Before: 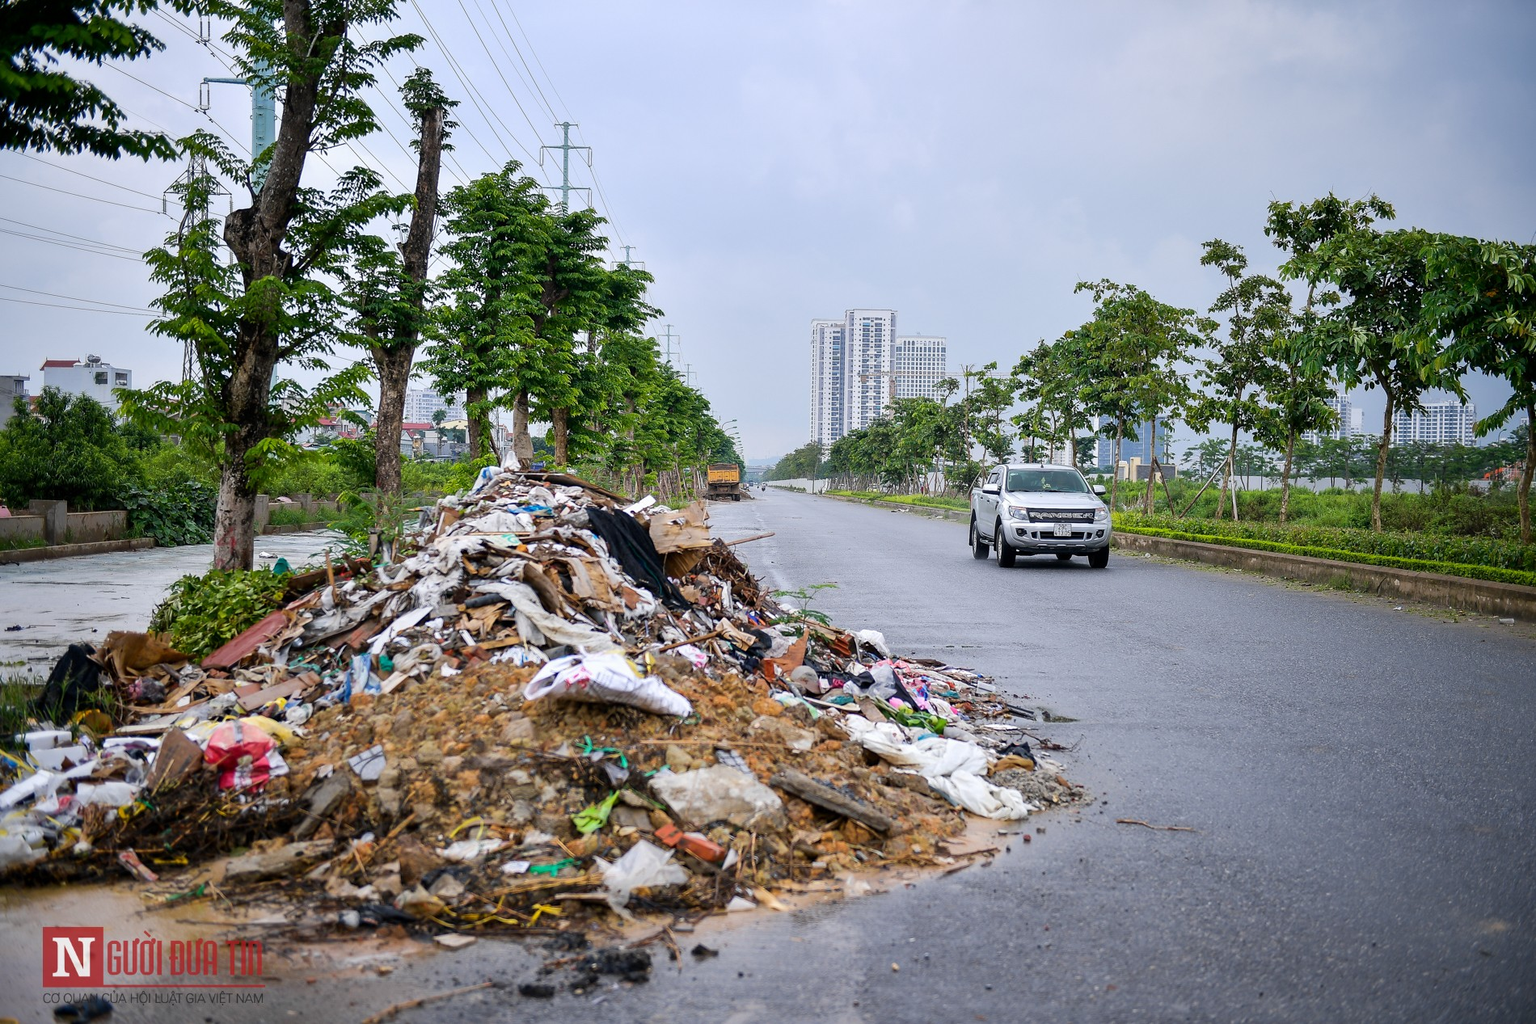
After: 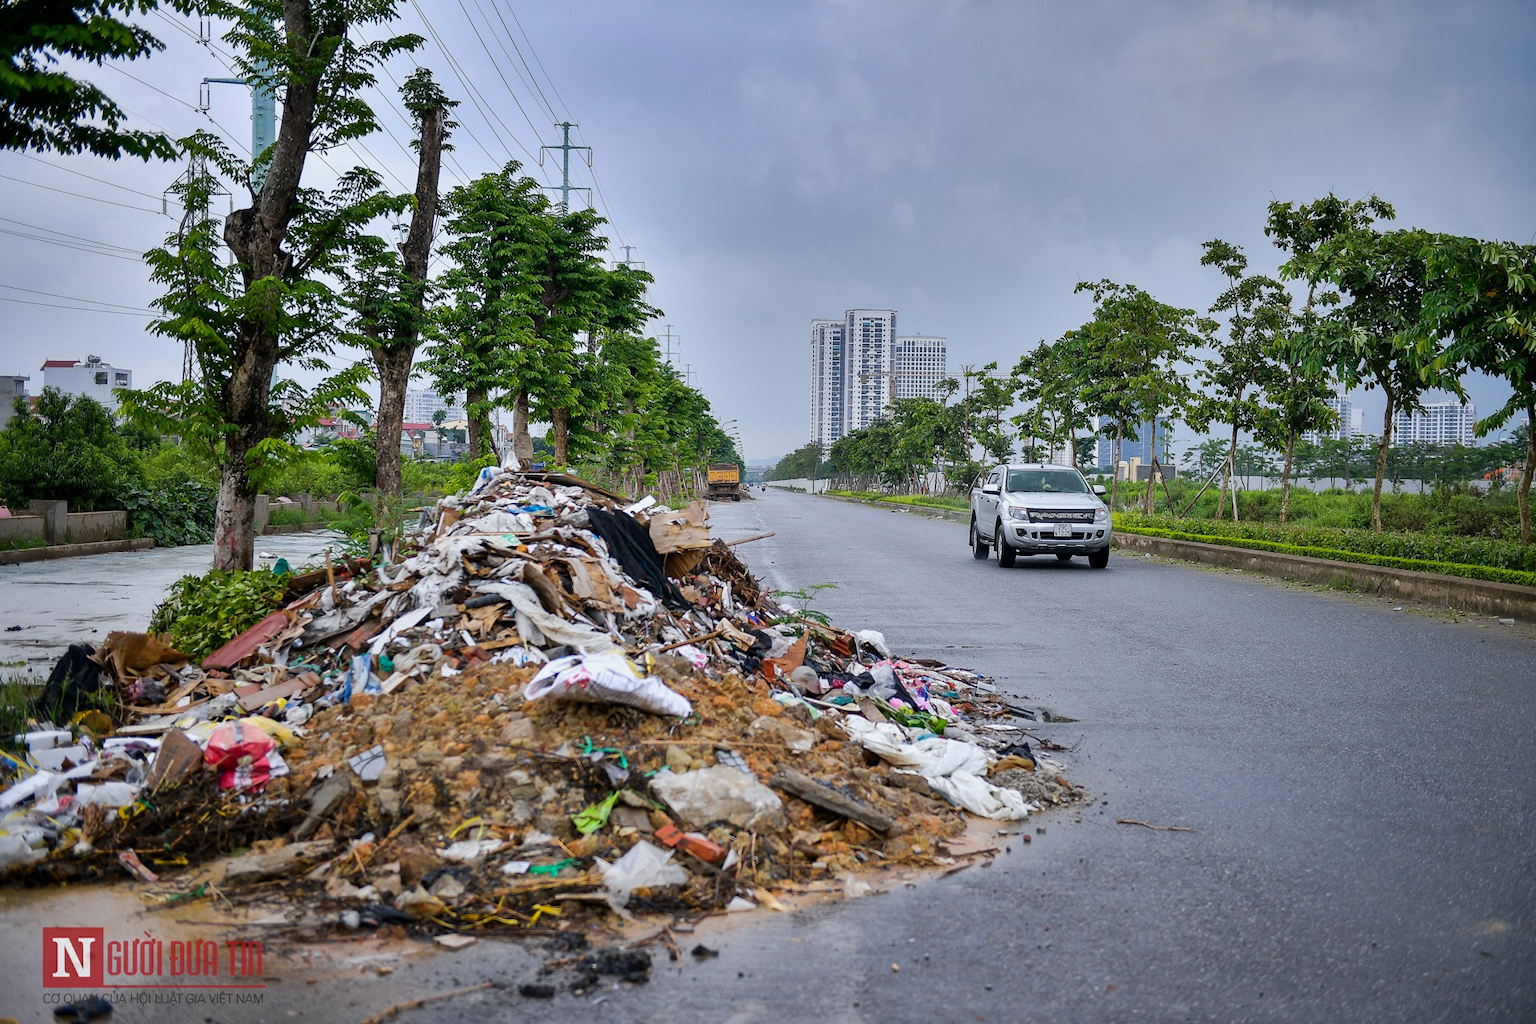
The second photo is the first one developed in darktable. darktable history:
white balance: red 0.986, blue 1.01
shadows and highlights: white point adjustment -3.64, highlights -63.34, highlights color adjustment 42%, soften with gaussian
